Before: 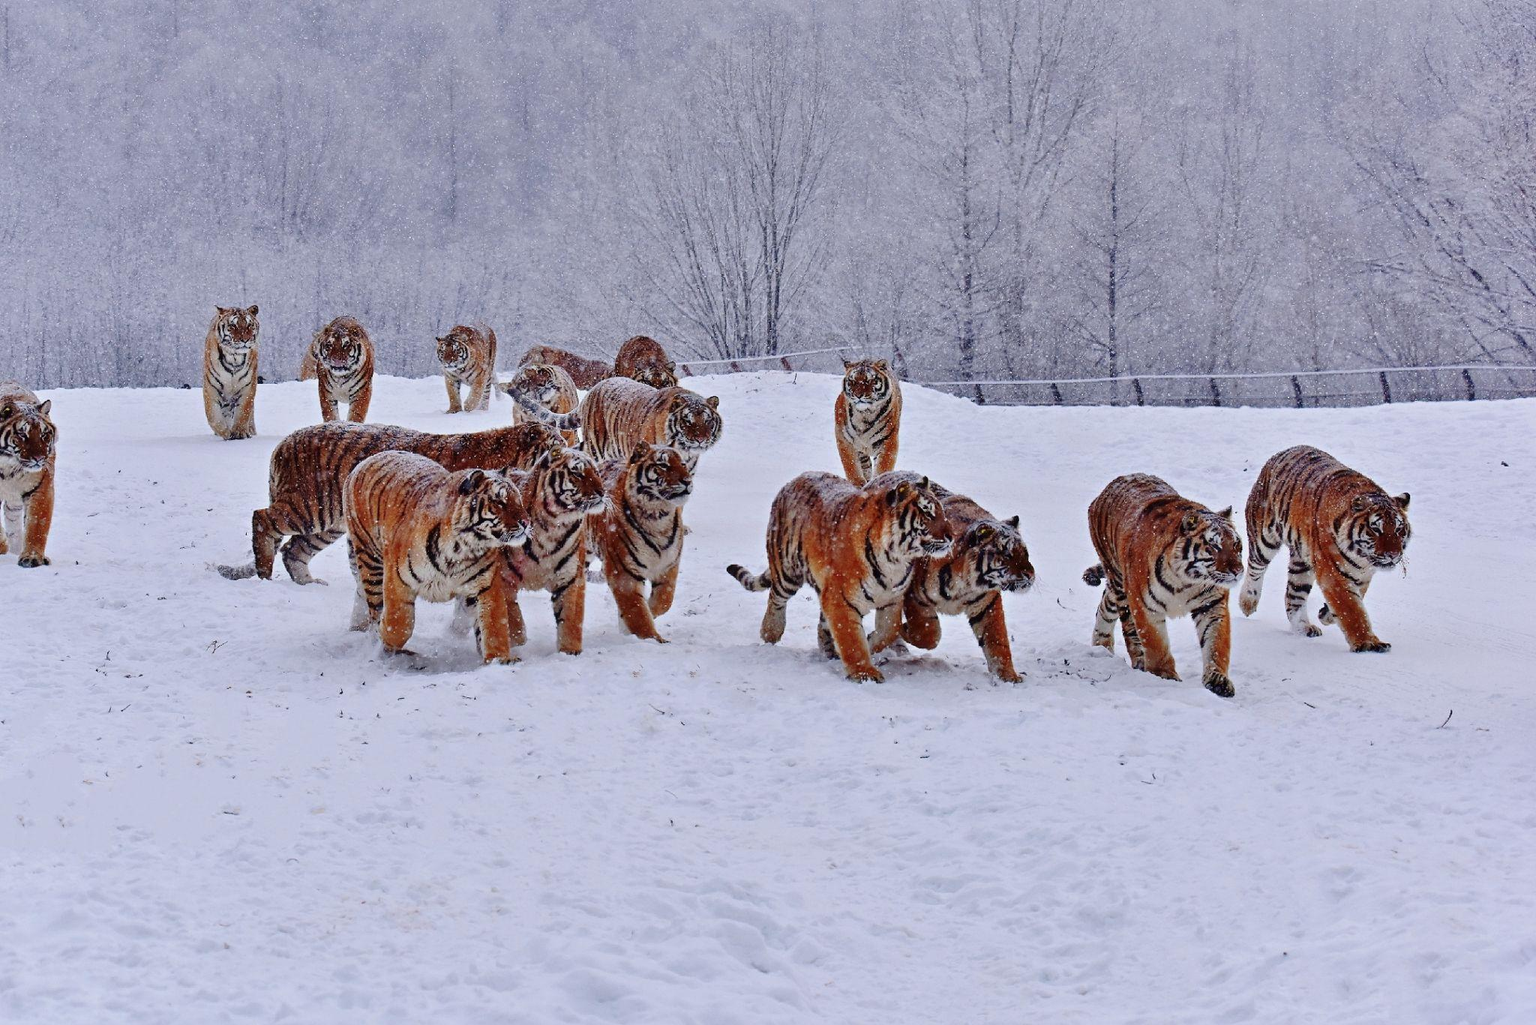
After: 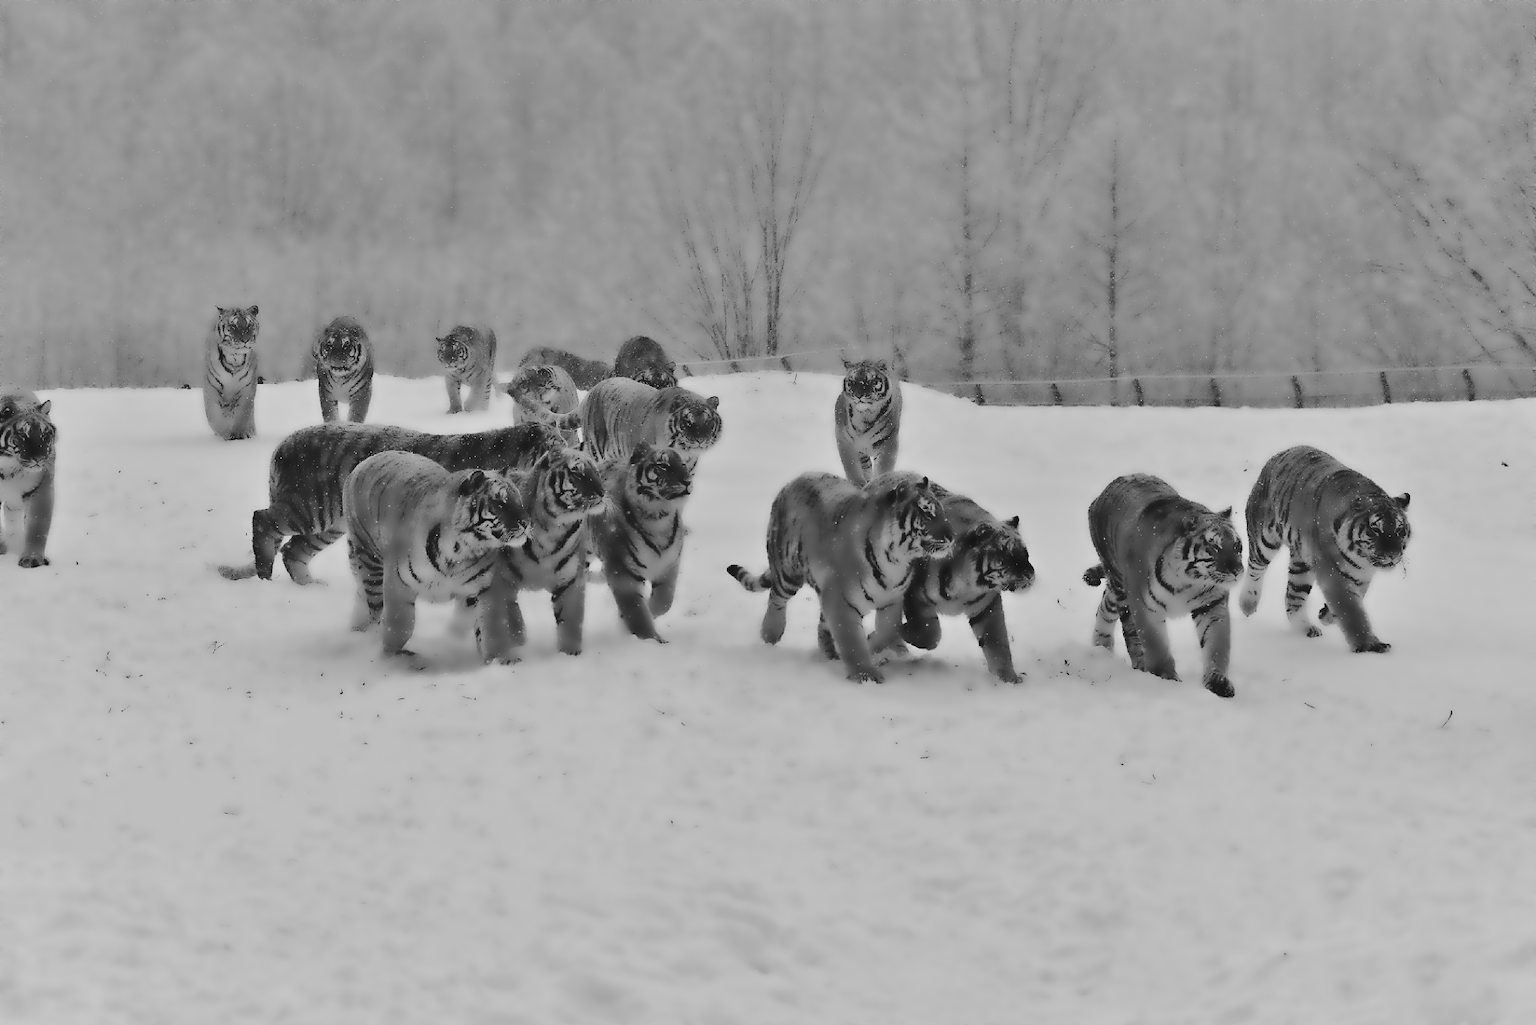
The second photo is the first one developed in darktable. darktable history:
lowpass: radius 4, soften with bilateral filter, unbound 0
velvia: on, module defaults
monochrome: a 32, b 64, size 2.3
